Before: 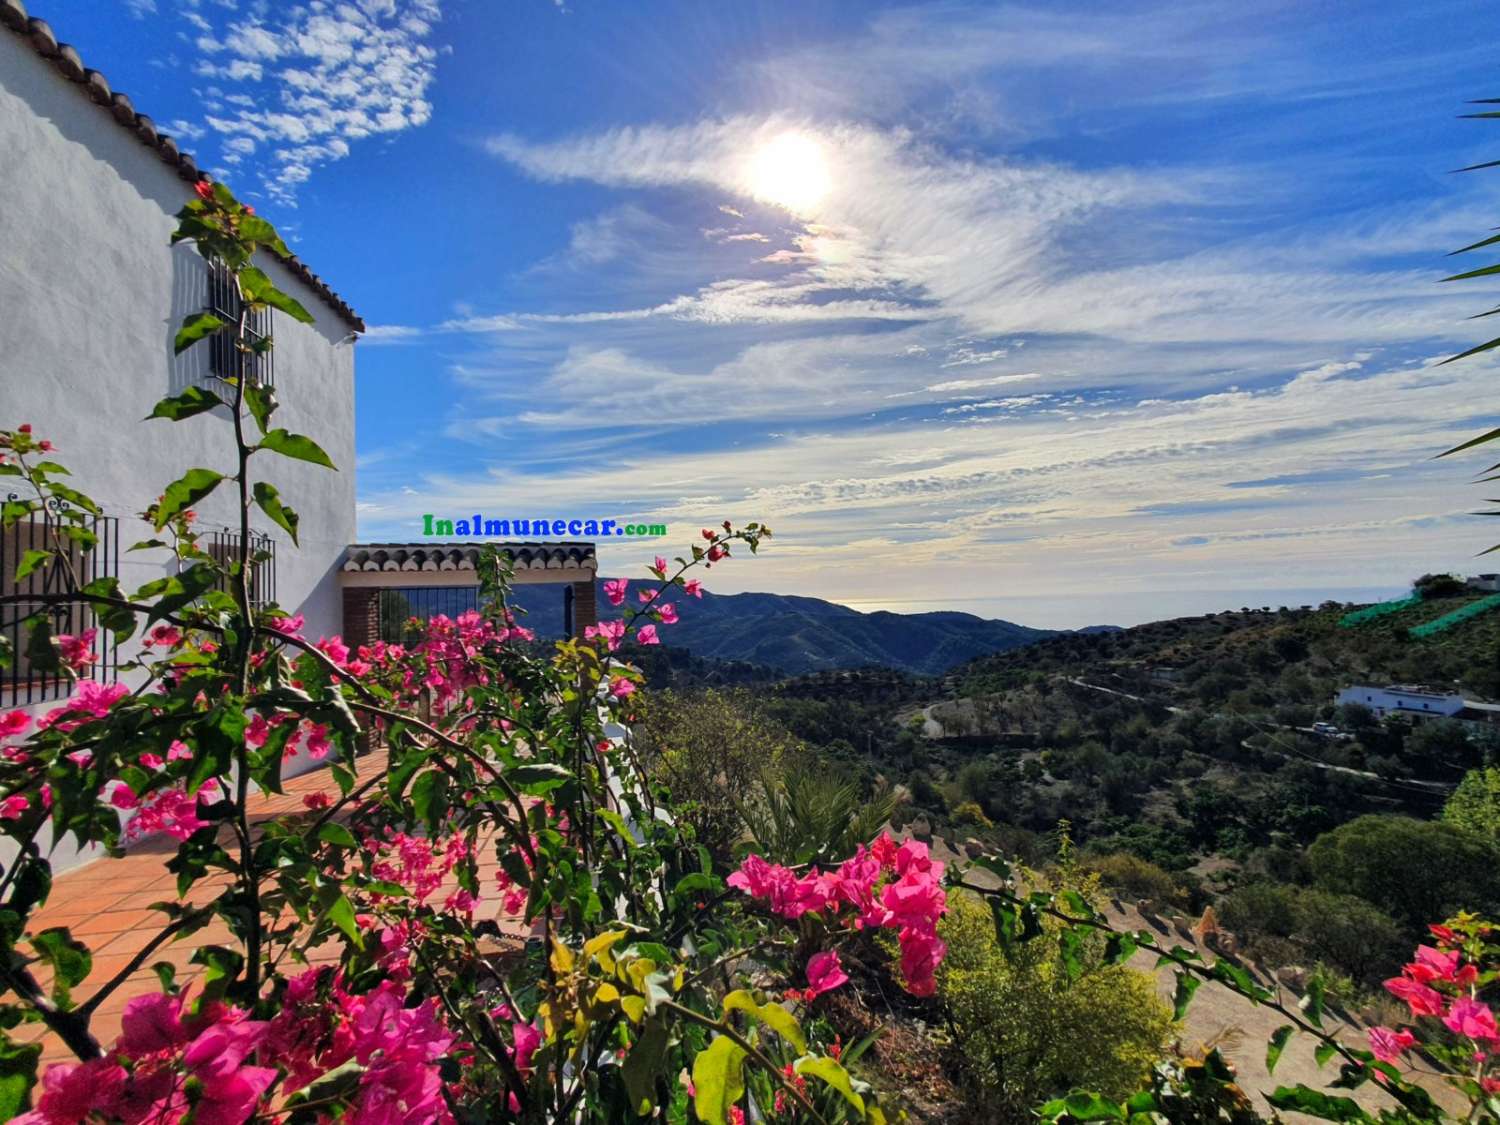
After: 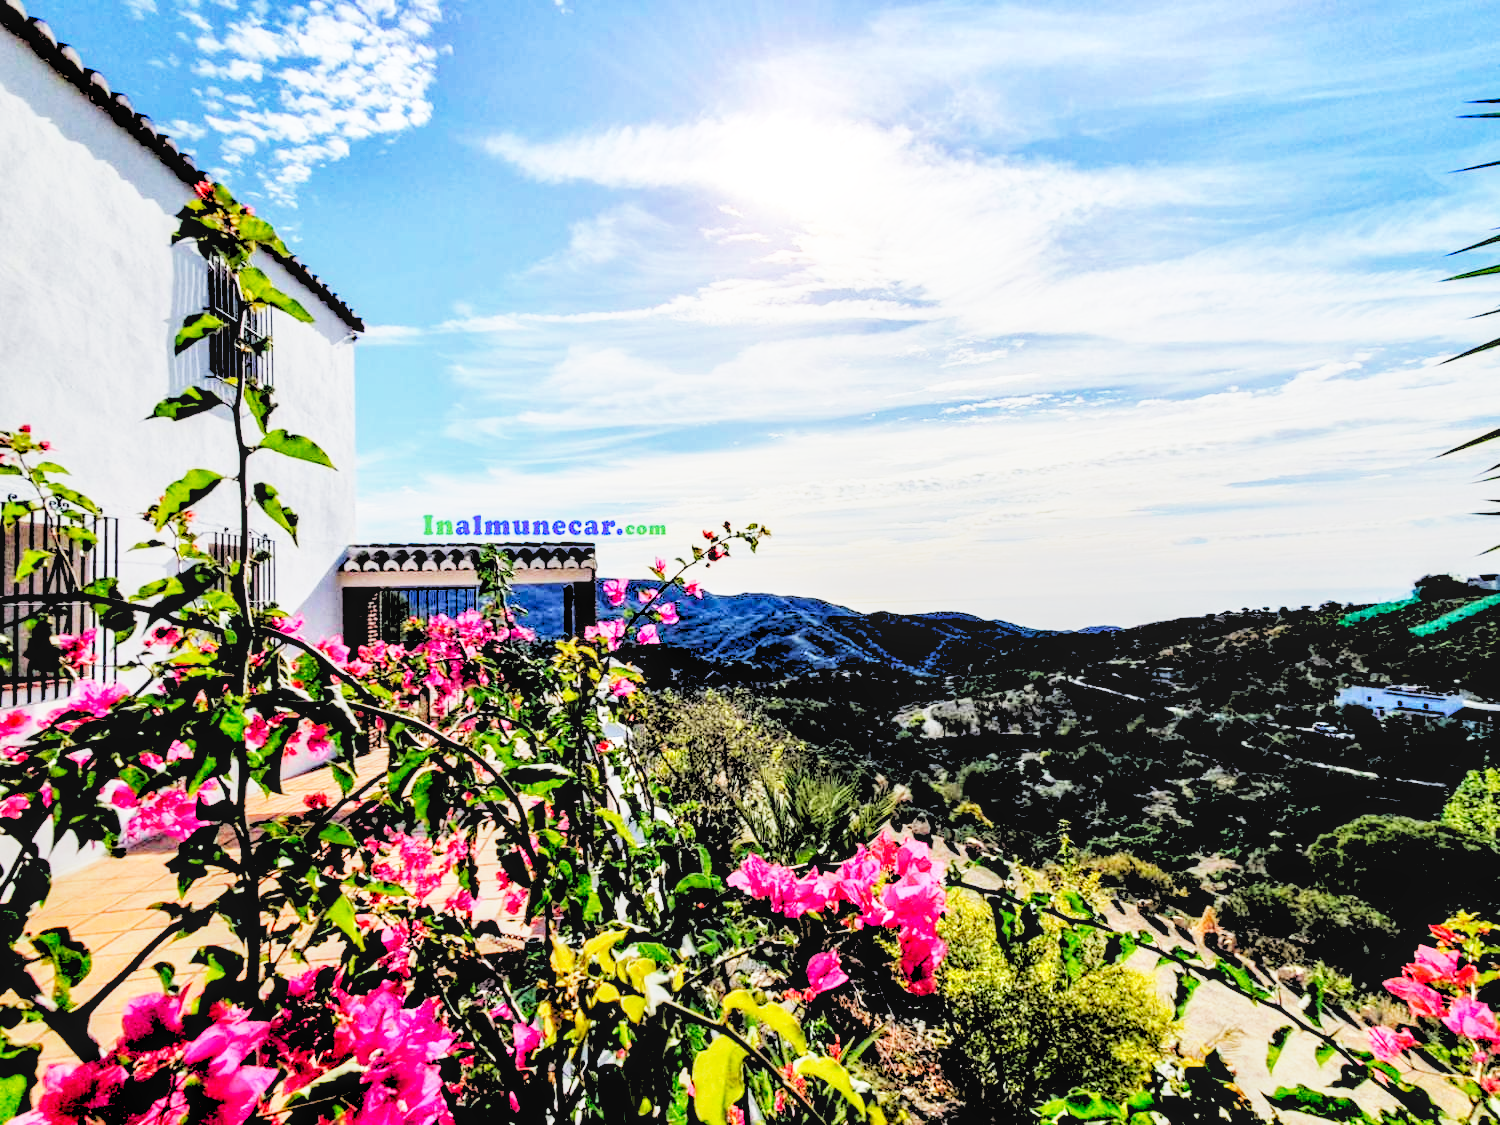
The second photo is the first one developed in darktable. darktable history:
rgb levels: levels [[0.027, 0.429, 0.996], [0, 0.5, 1], [0, 0.5, 1]]
base curve: curves: ch0 [(0, 0) (0.007, 0.004) (0.027, 0.03) (0.046, 0.07) (0.207, 0.54) (0.442, 0.872) (0.673, 0.972) (1, 1)], preserve colors none
local contrast: on, module defaults
